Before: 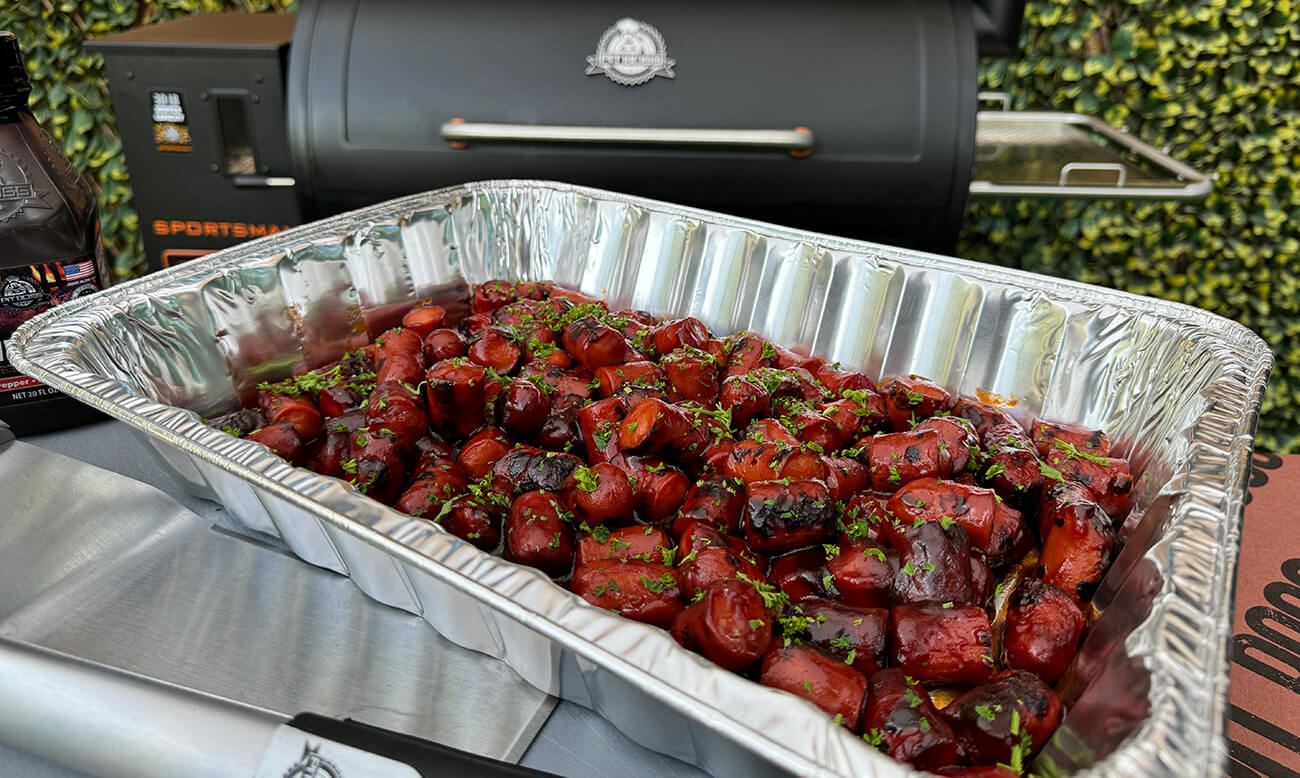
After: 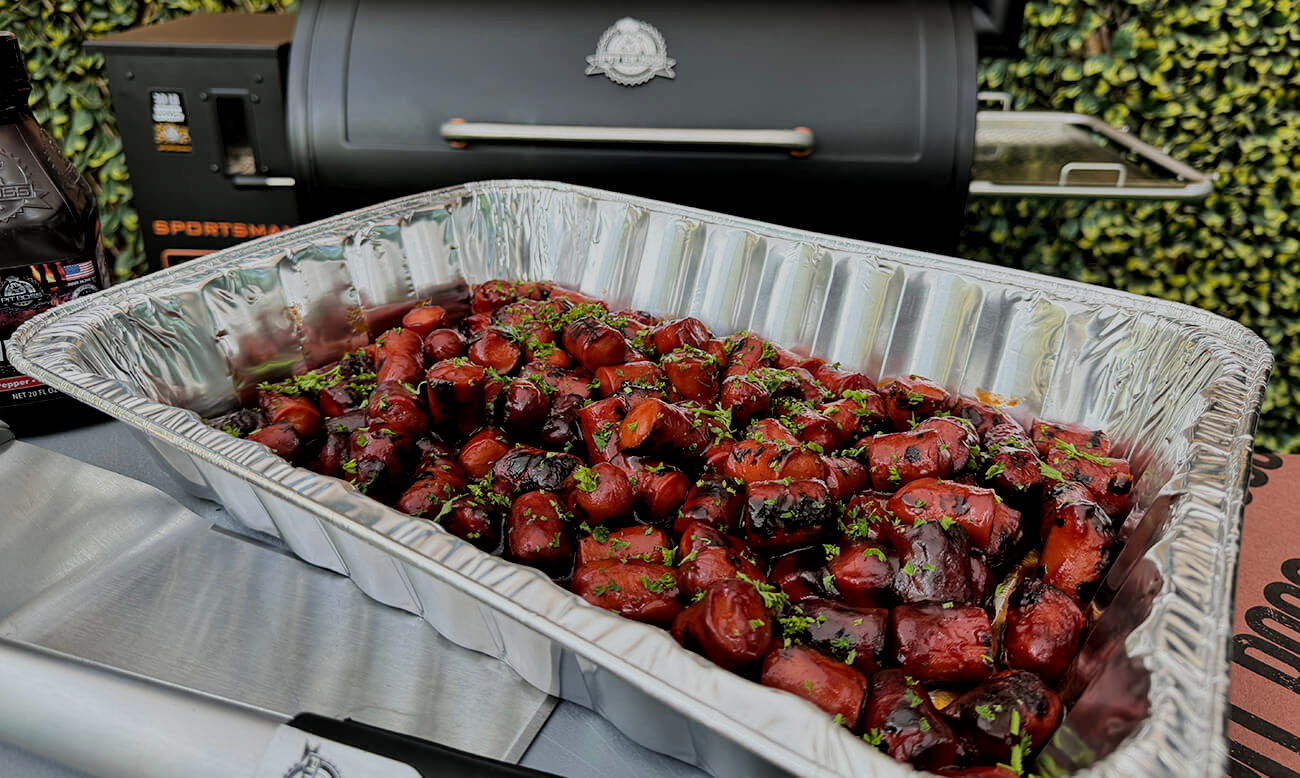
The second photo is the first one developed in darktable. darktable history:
local contrast: mode bilateral grid, contrast 21, coarseness 50, detail 119%, midtone range 0.2
filmic rgb: black relative exposure -7.18 EV, white relative exposure 5.35 EV, threshold 3.06 EV, hardness 3.03, enable highlight reconstruction true
